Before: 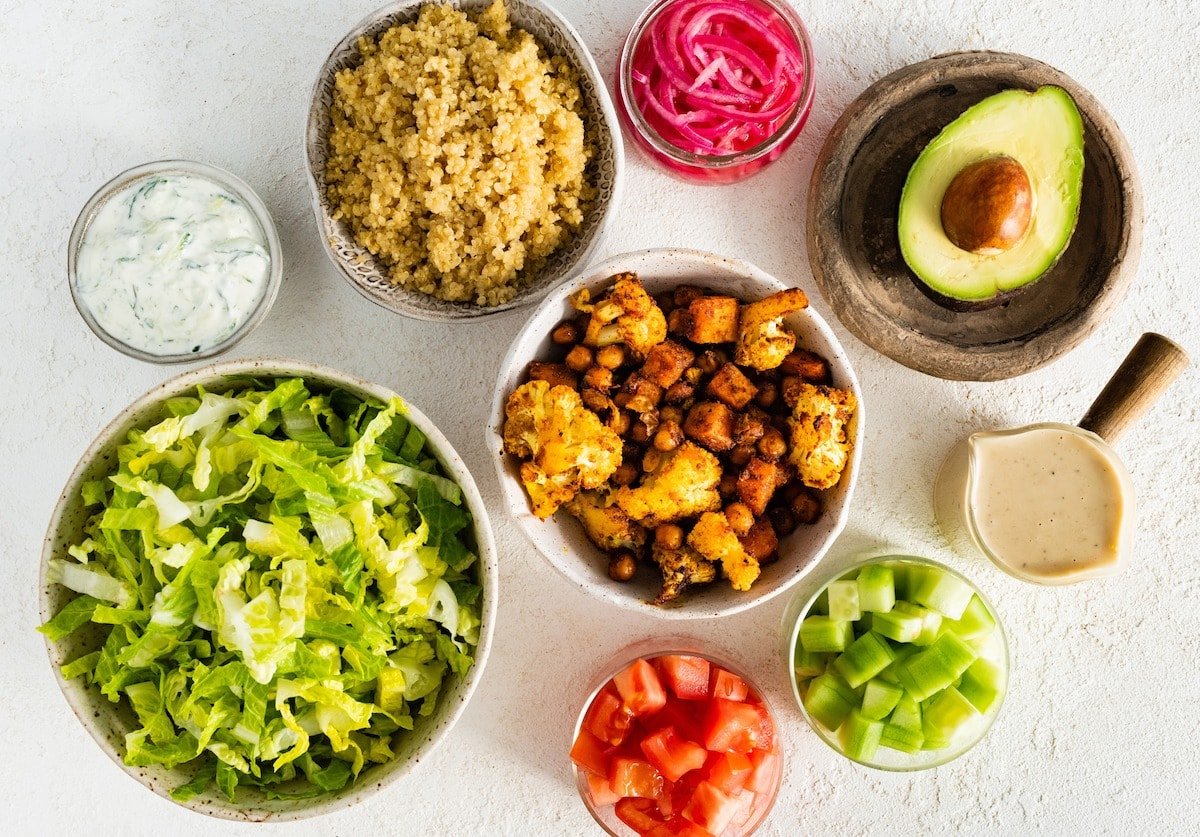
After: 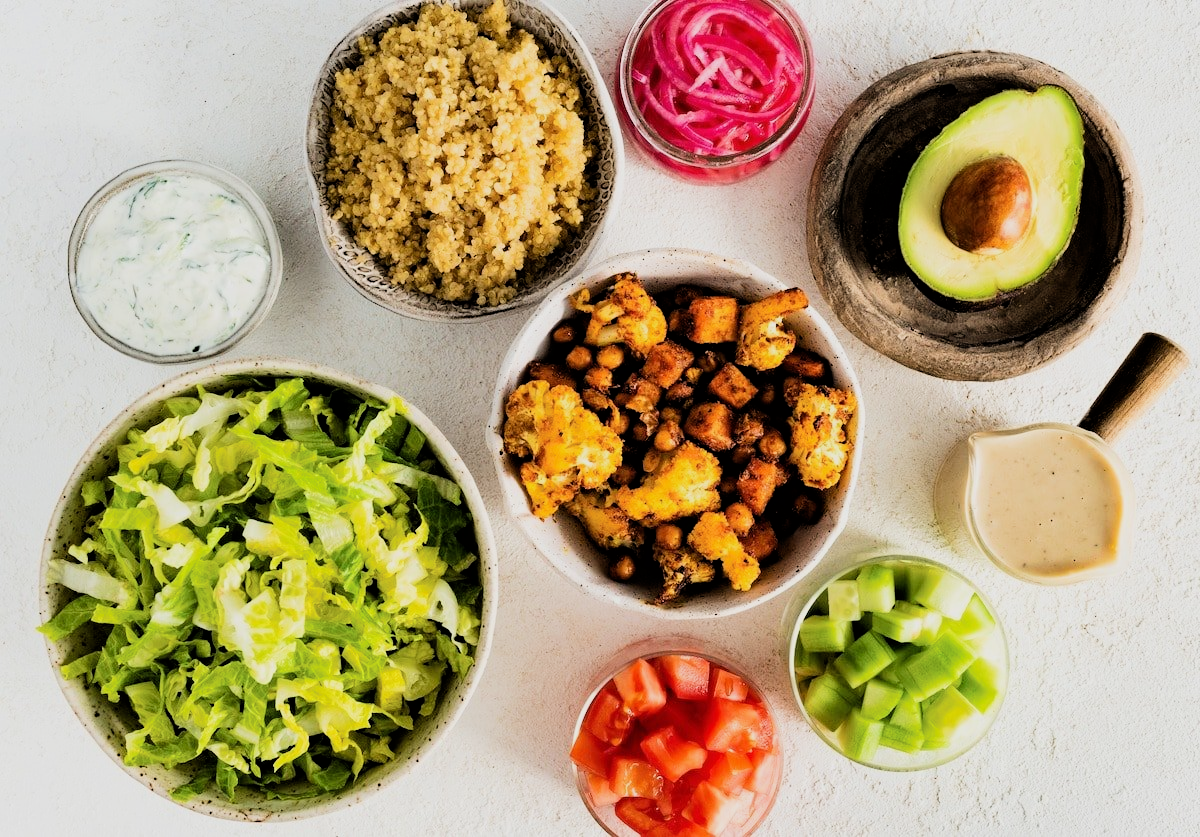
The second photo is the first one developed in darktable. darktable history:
filmic rgb: black relative exposure -4.99 EV, white relative exposure 3.96 EV, hardness 2.89, contrast 1.398
